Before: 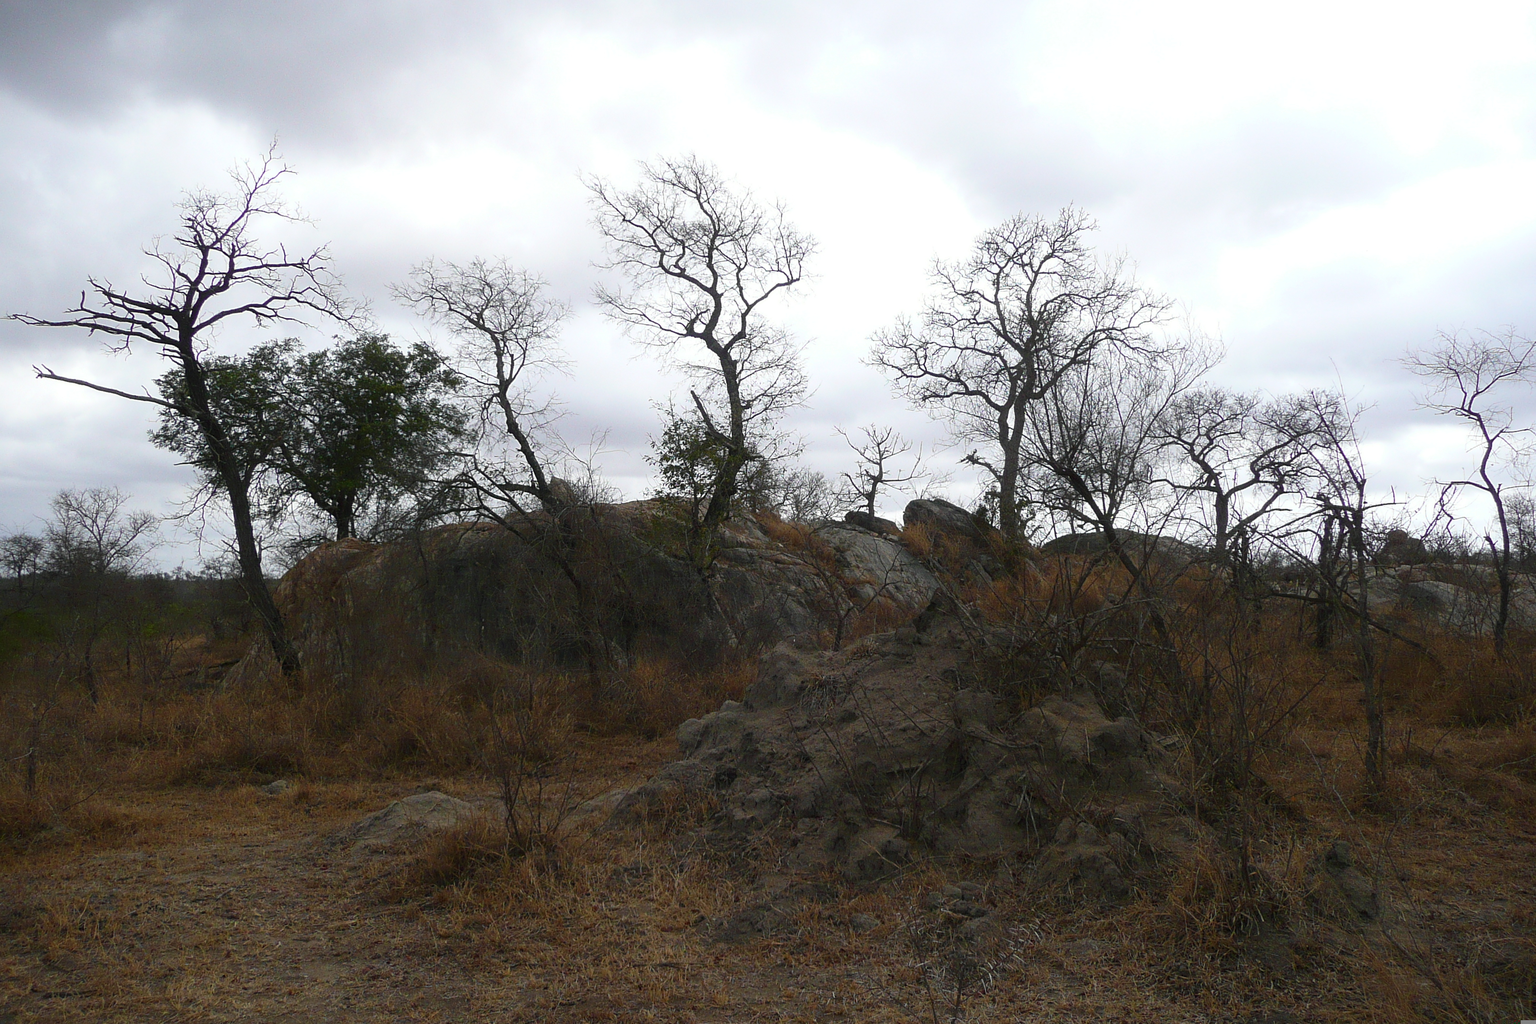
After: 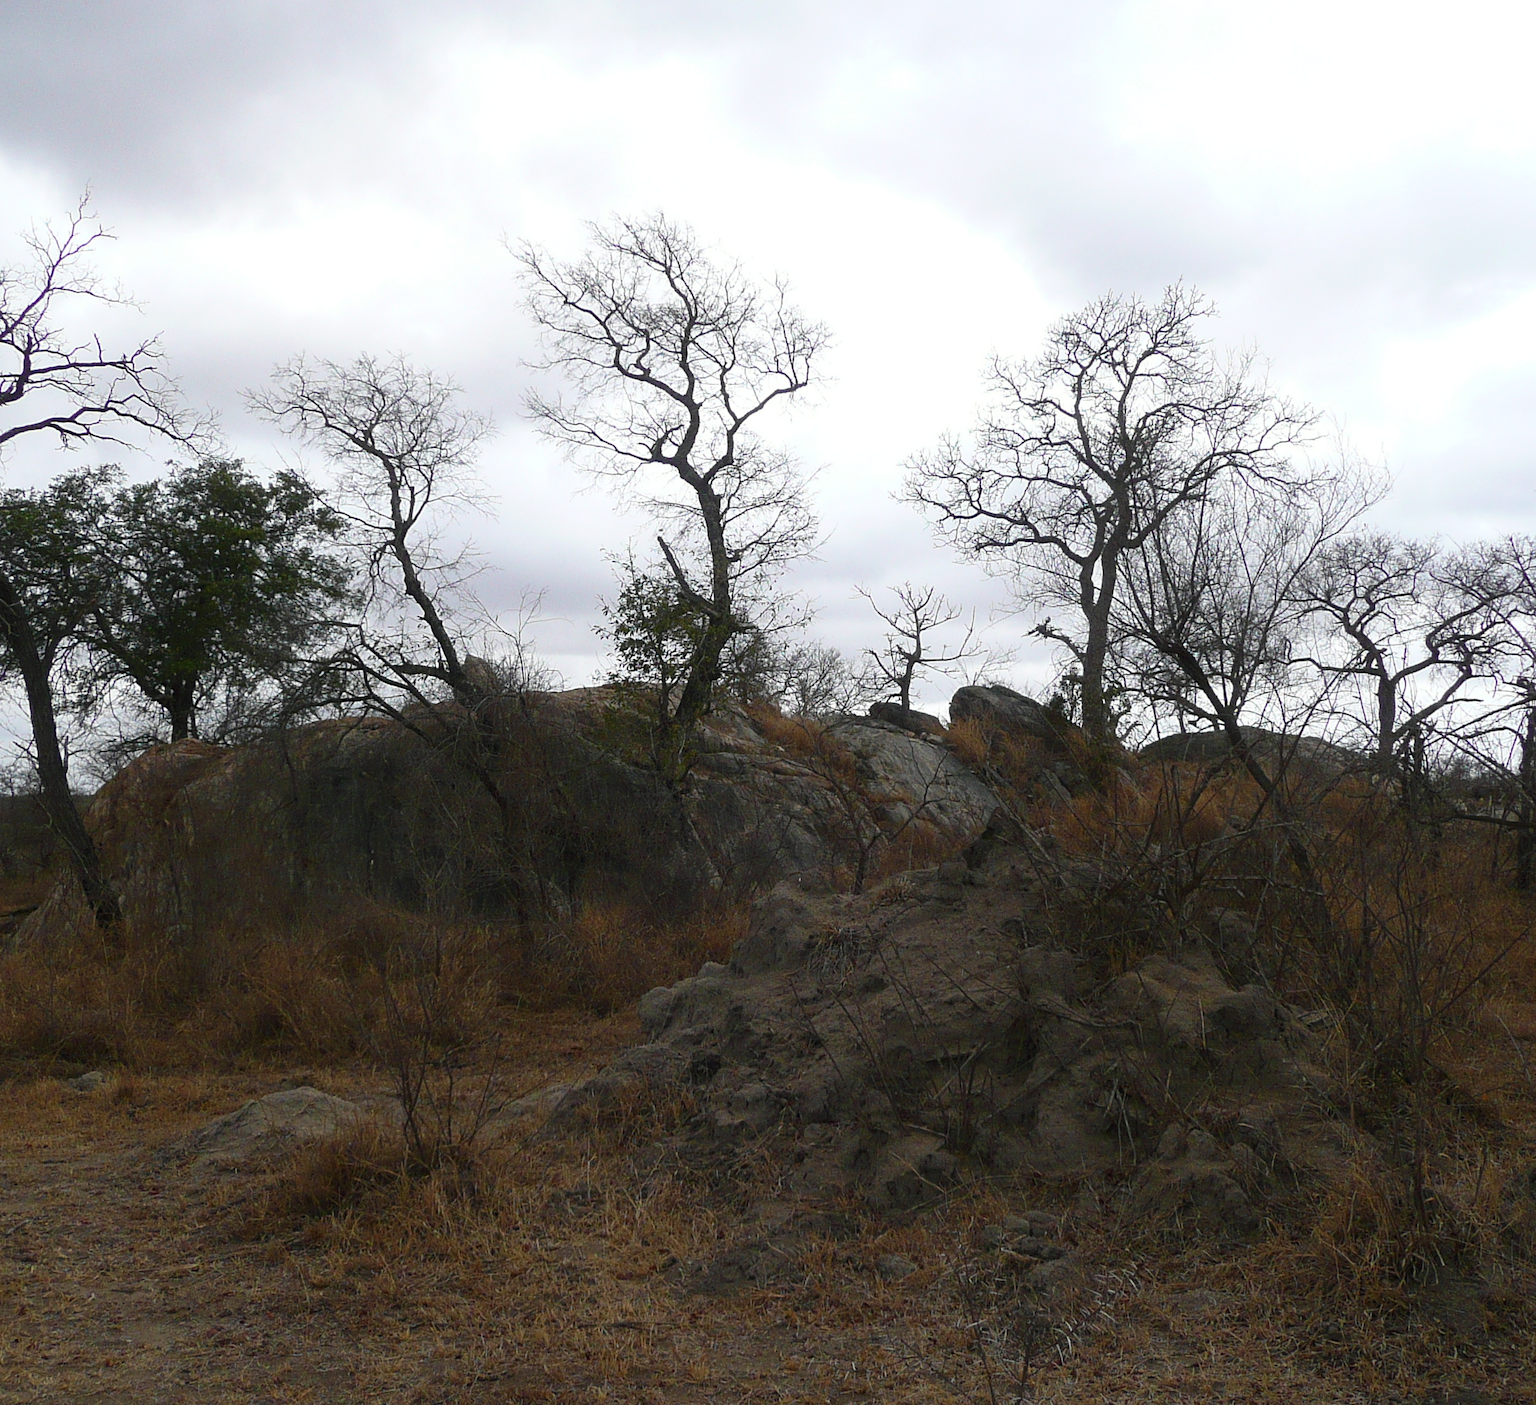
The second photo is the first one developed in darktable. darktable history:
crop: left 13.82%, right 13.349%
